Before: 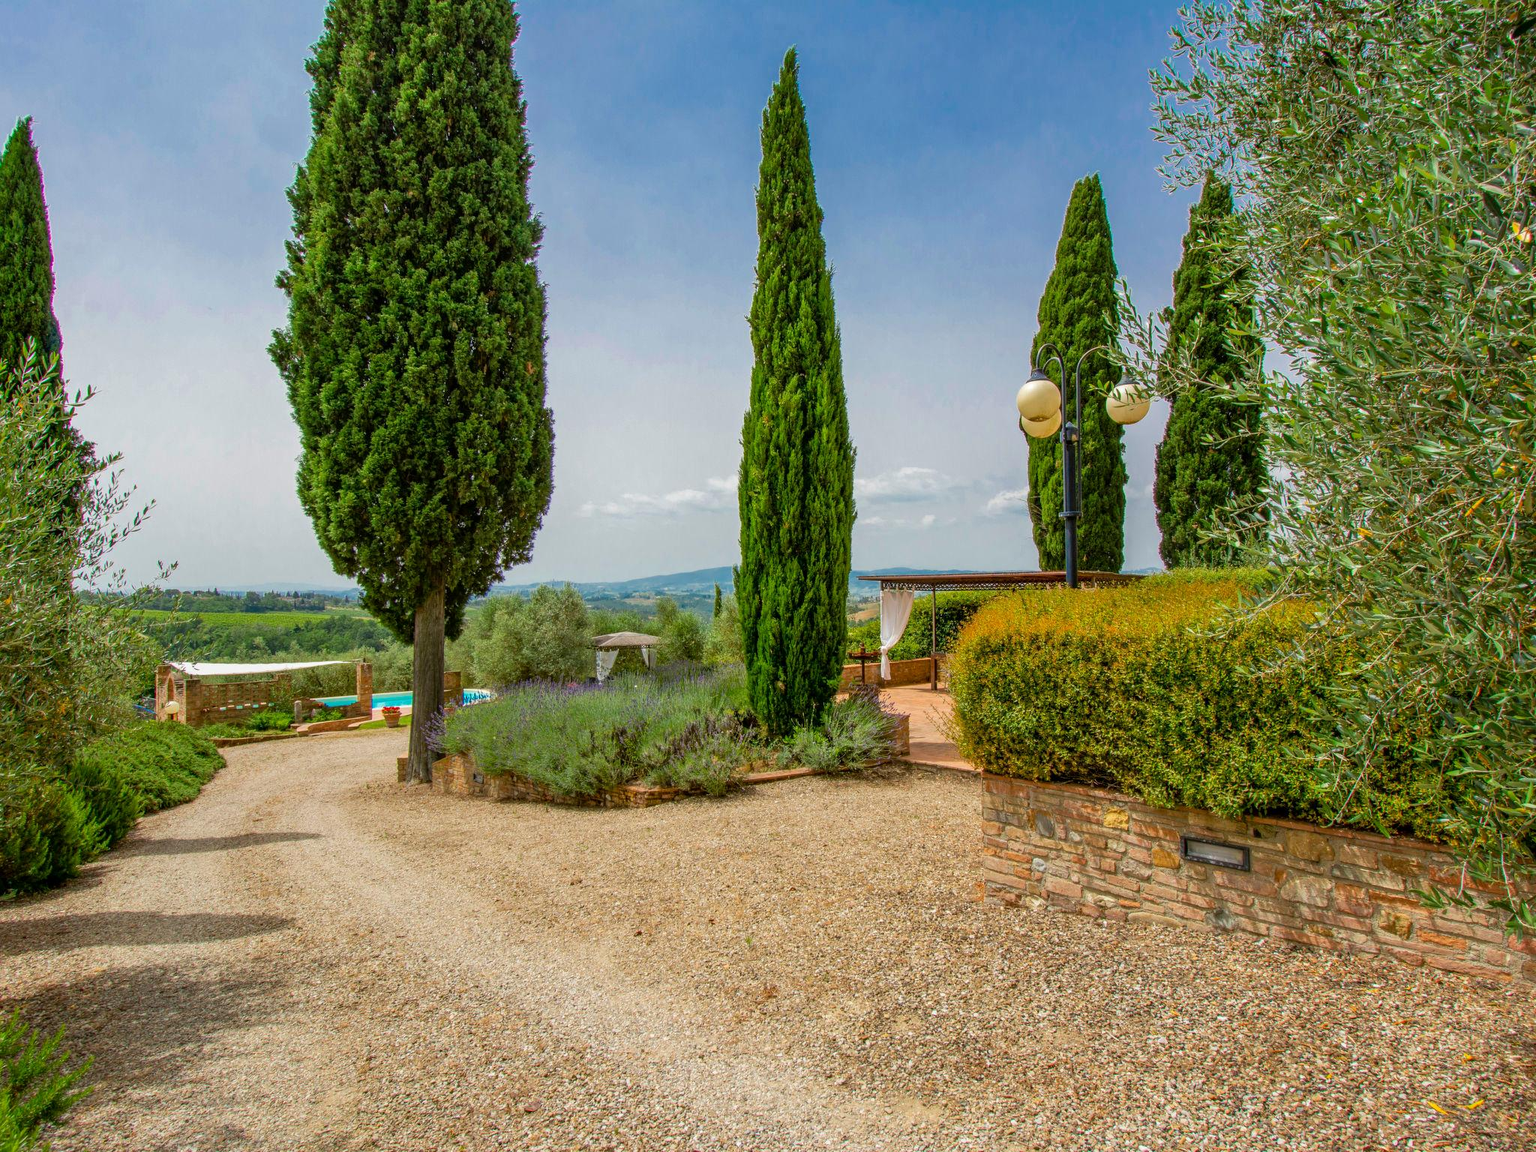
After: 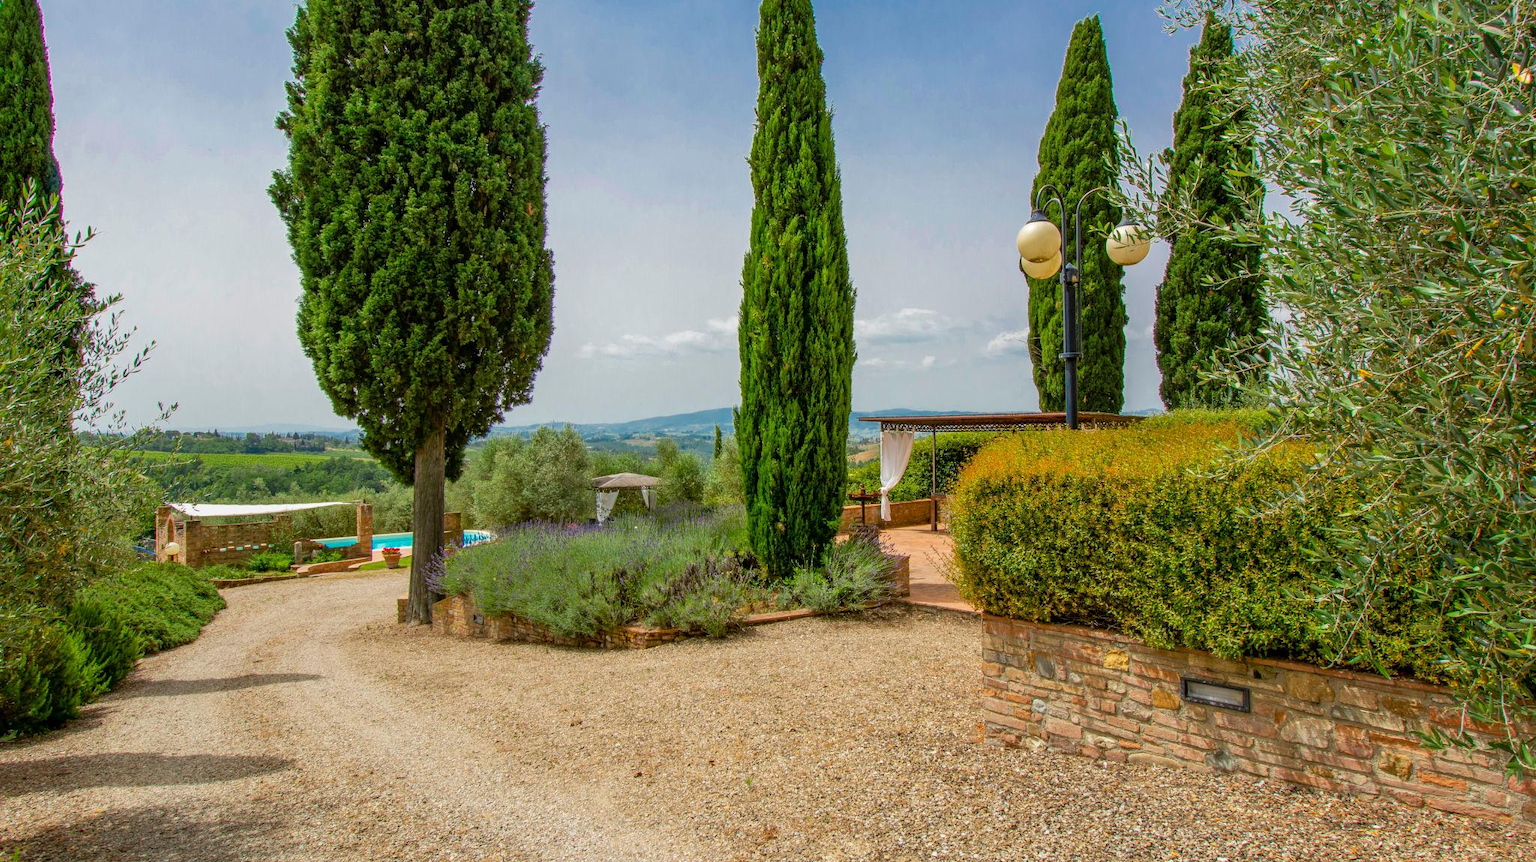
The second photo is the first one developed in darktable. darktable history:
crop: top 13.836%, bottom 11.283%
